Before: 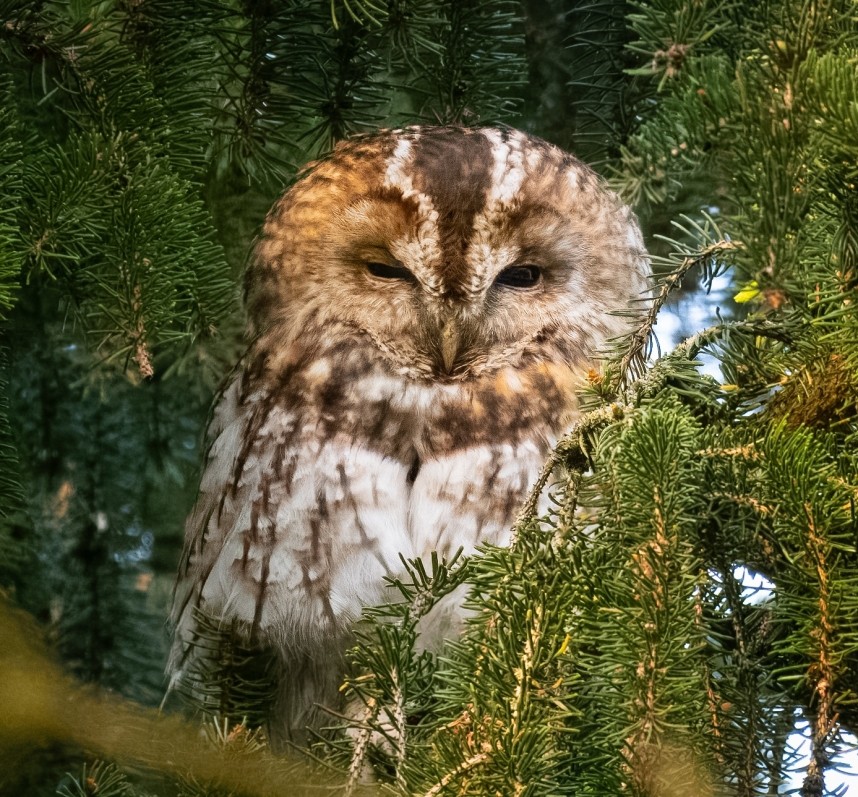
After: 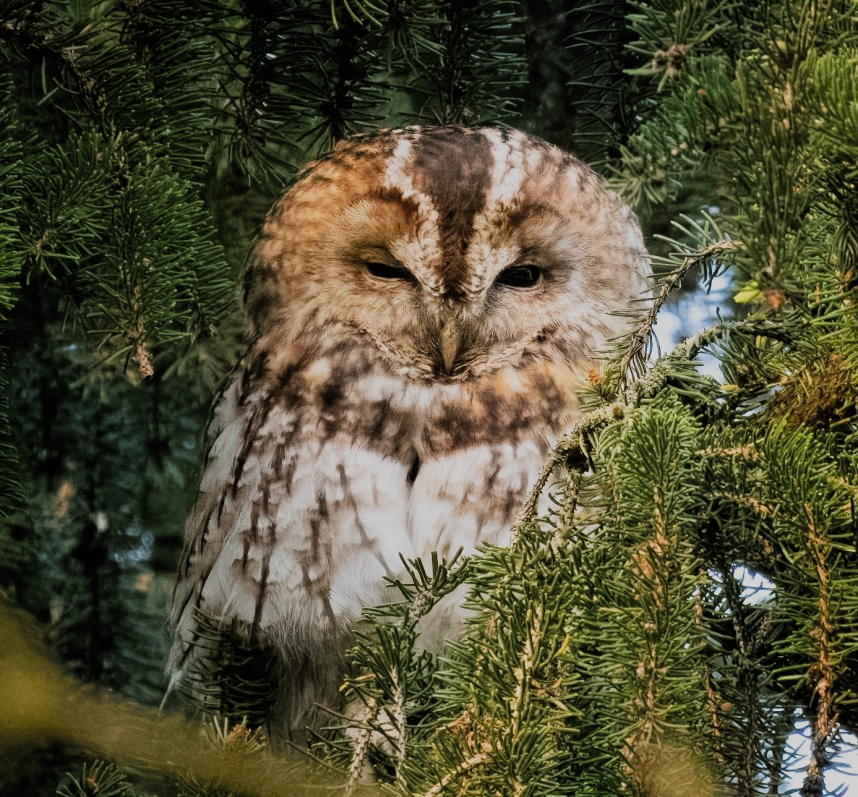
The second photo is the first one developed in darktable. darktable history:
filmic rgb: black relative exposure -7.65 EV, white relative exposure 4.56 EV, threshold 3 EV, hardness 3.61, add noise in highlights 0.001, color science v3 (2019), use custom middle-gray values true, contrast in highlights soft, enable highlight reconstruction true
